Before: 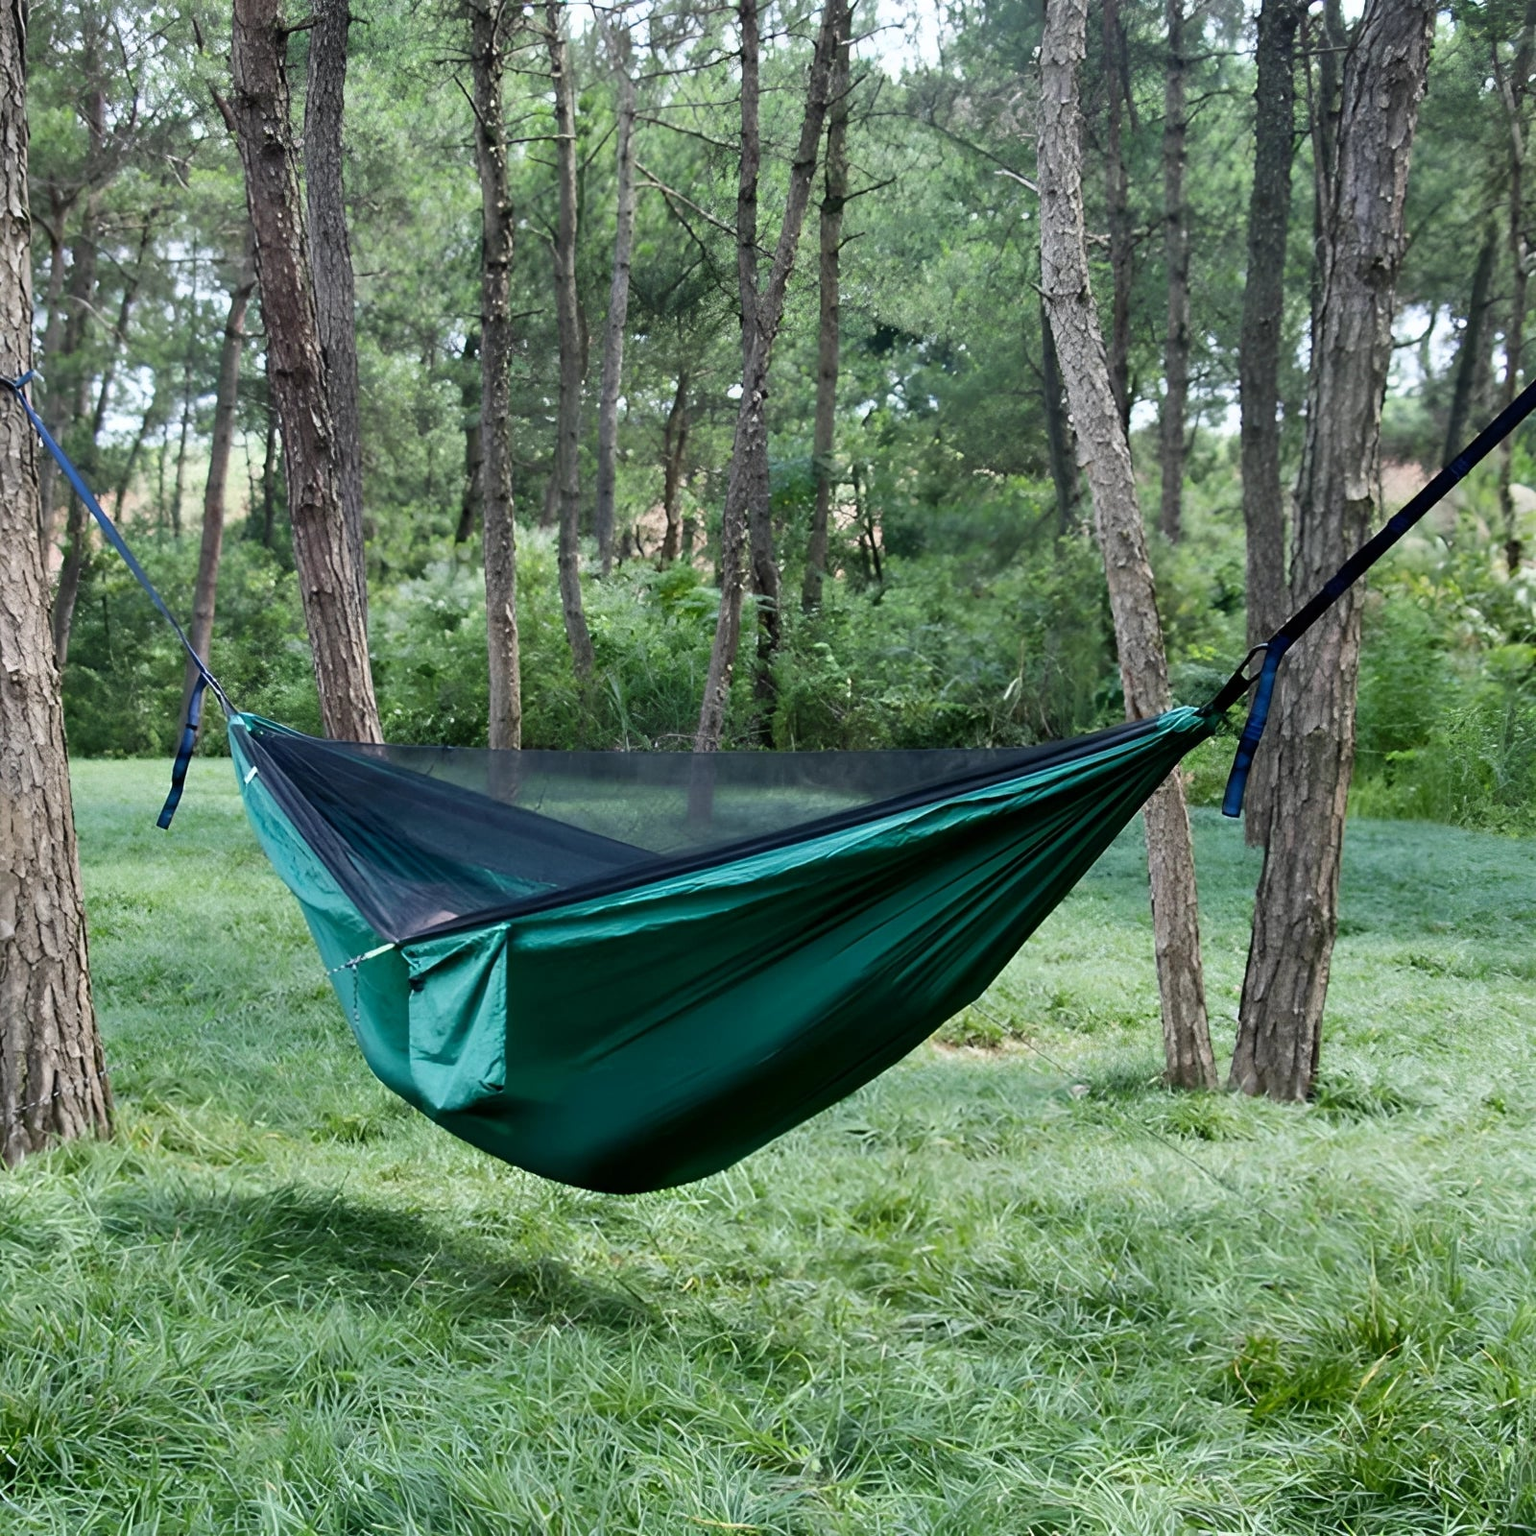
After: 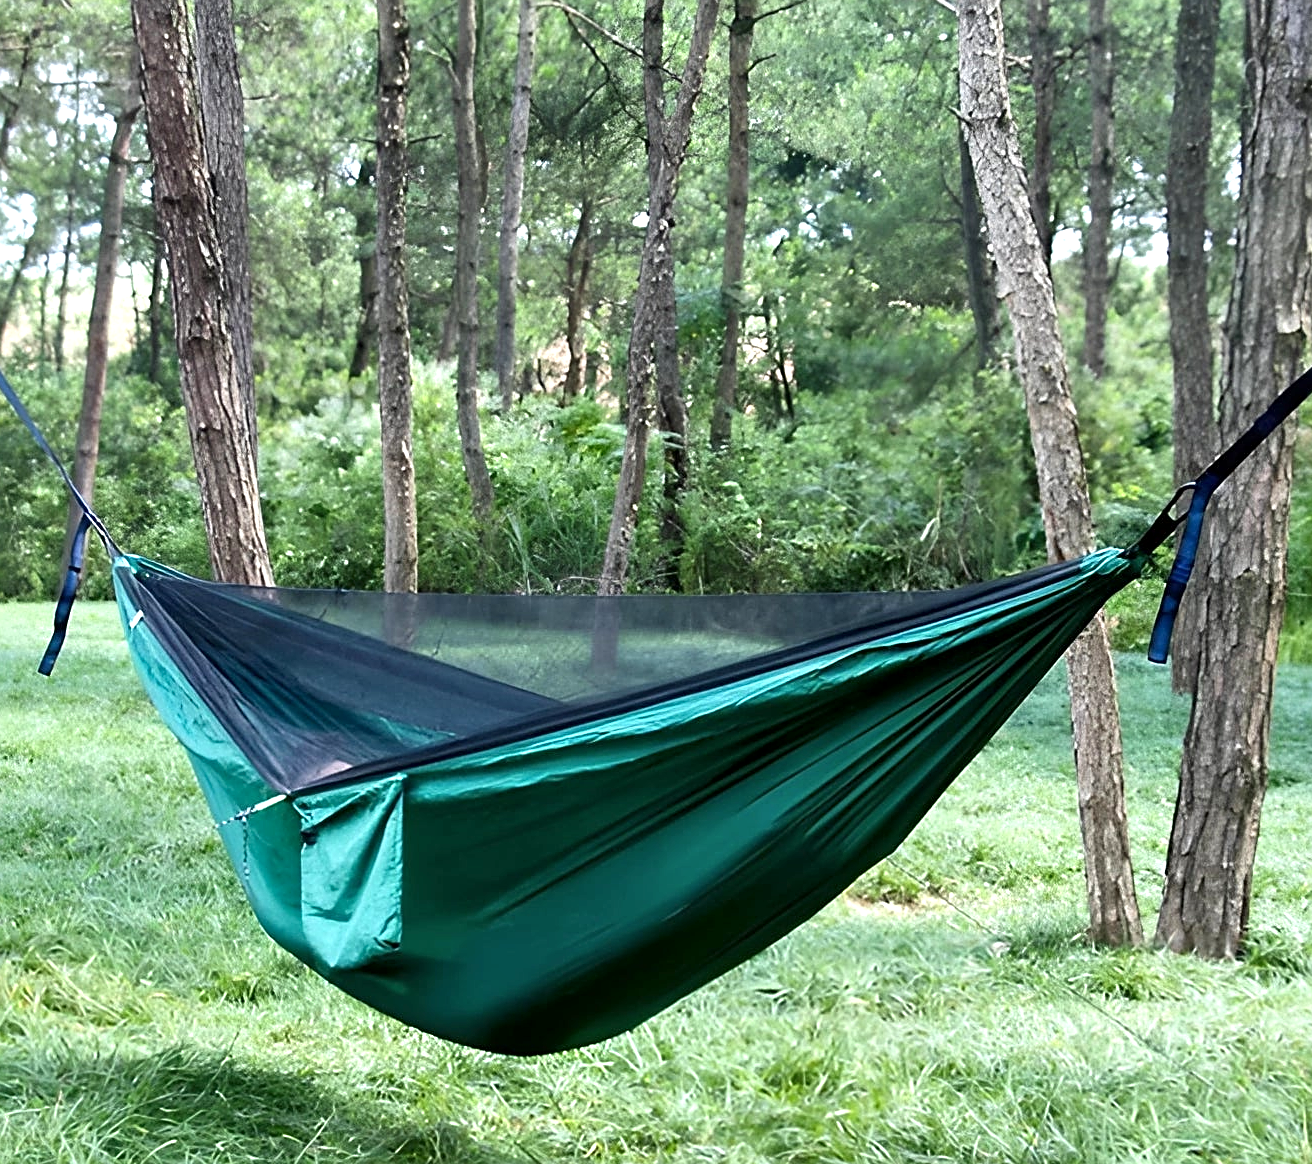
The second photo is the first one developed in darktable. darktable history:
exposure: black level correction 0, exposure 0.693 EV, compensate highlight preservation false
crop: left 7.819%, top 11.803%, right 10.173%, bottom 15.41%
sharpen: on, module defaults
local contrast: mode bilateral grid, contrast 21, coarseness 50, detail 119%, midtone range 0.2
